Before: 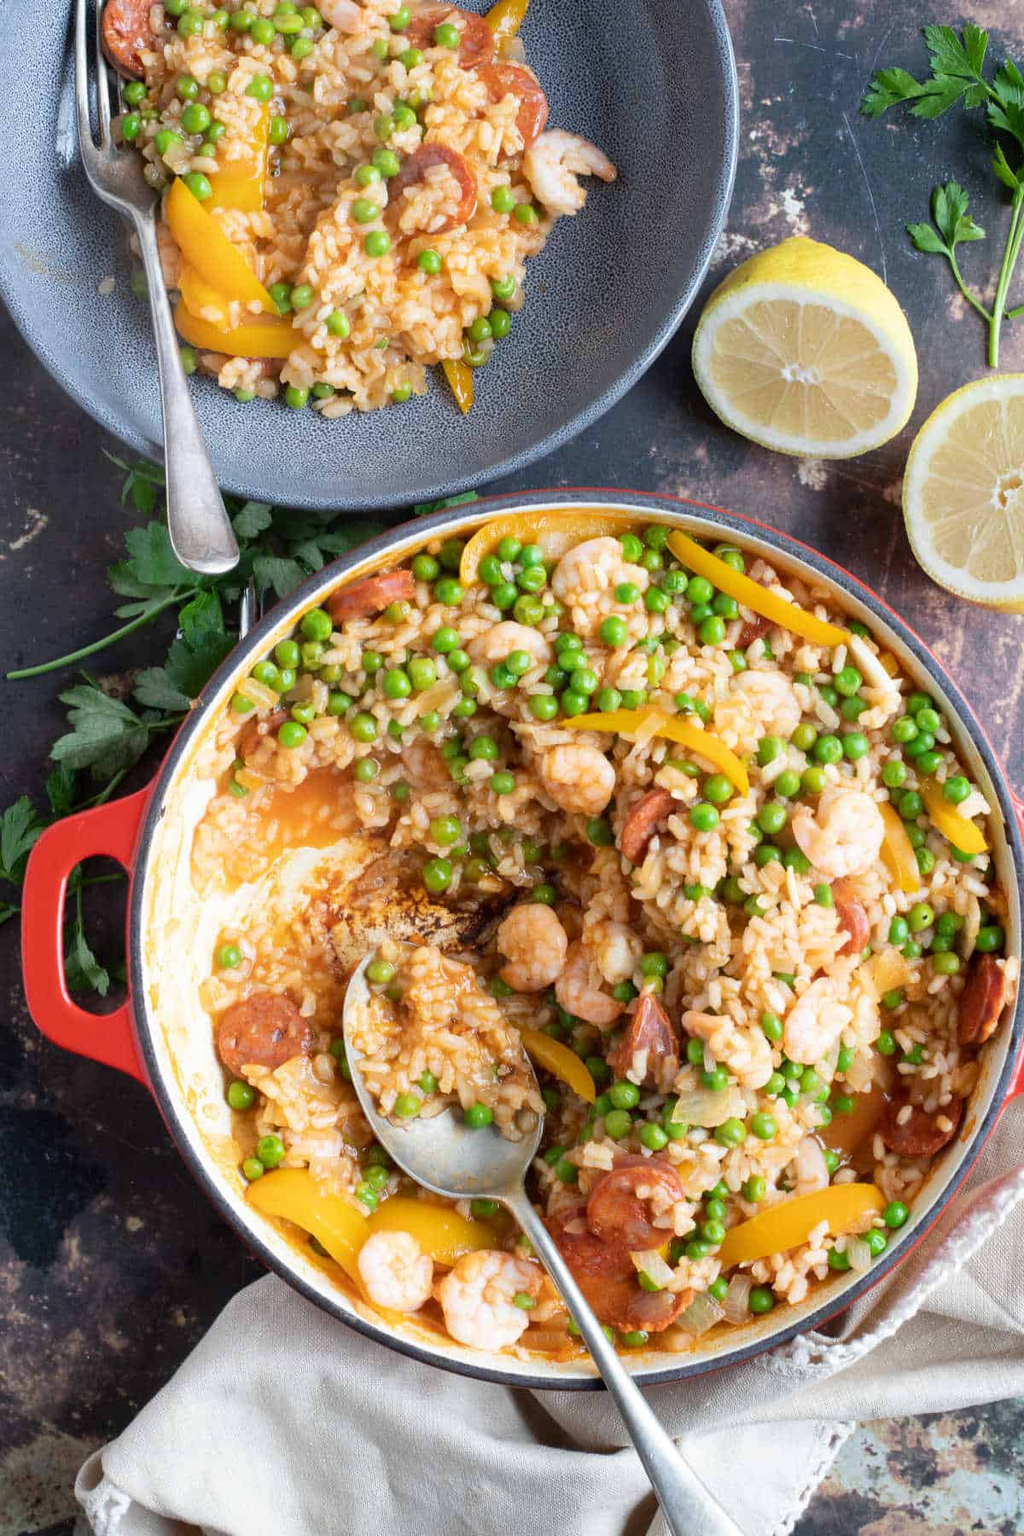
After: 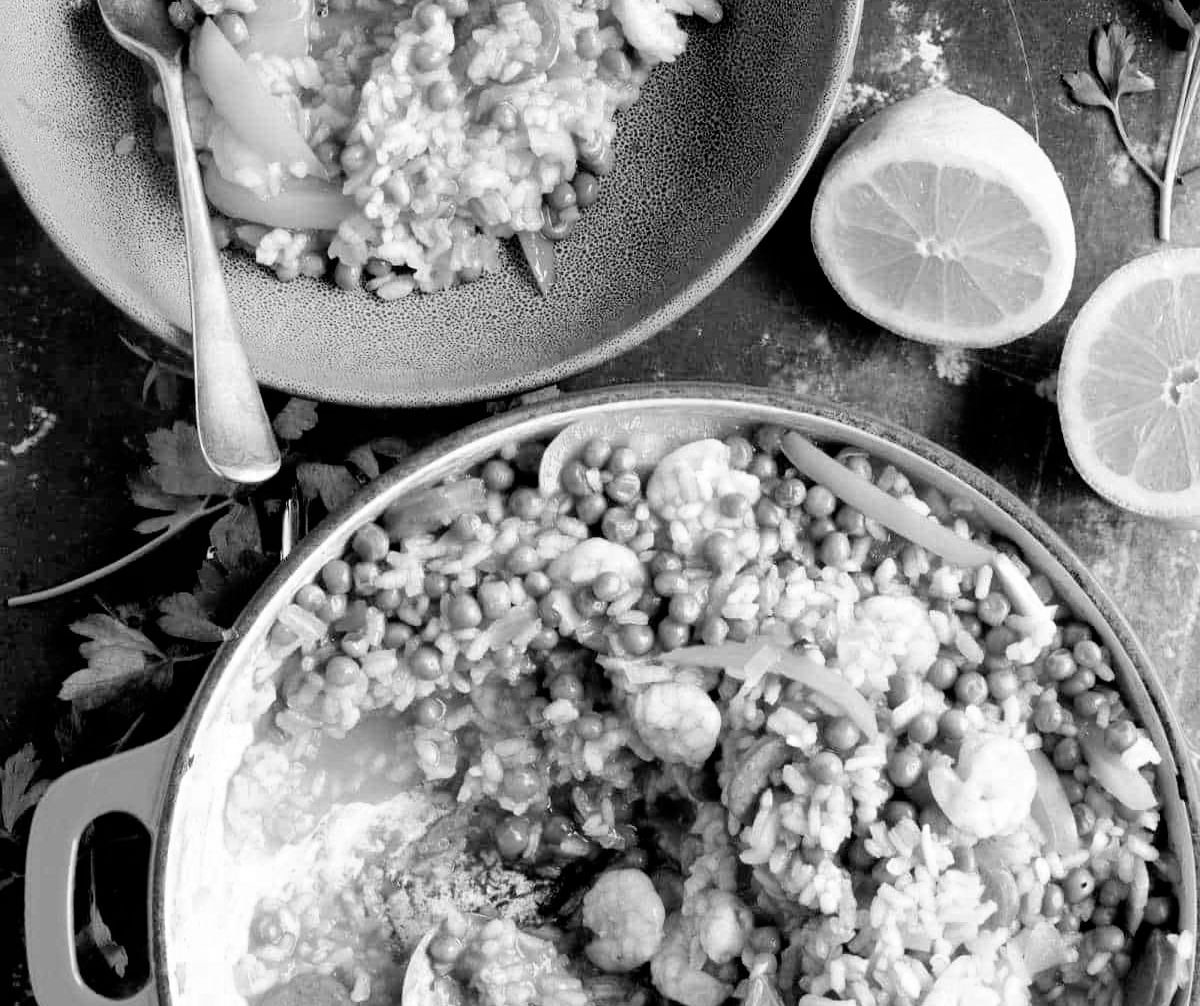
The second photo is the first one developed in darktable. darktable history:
crop and rotate: top 10.568%, bottom 33.528%
contrast brightness saturation: contrast 0.044, saturation 0.158
shadows and highlights: shadows 25.96, highlights -25.62
color zones: curves: ch0 [(0, 0.613) (0.01, 0.613) (0.245, 0.448) (0.498, 0.529) (0.642, 0.665) (0.879, 0.777) (0.99, 0.613)]; ch1 [(0, 0) (0.143, 0) (0.286, 0) (0.429, 0) (0.571, 0) (0.714, 0) (0.857, 0)]
filmic rgb: black relative exposure -3.53 EV, white relative exposure 2.25 EV, threshold 5.95 EV, hardness 3.4, add noise in highlights 0.001, preserve chrominance max RGB, color science v3 (2019), use custom middle-gray values true, iterations of high-quality reconstruction 10, contrast in highlights soft, enable highlight reconstruction true
